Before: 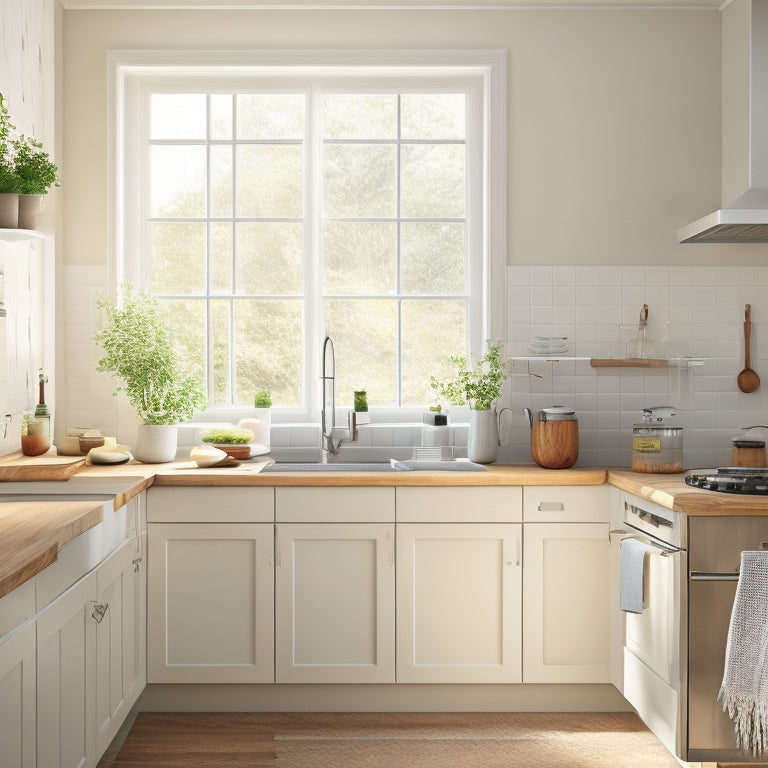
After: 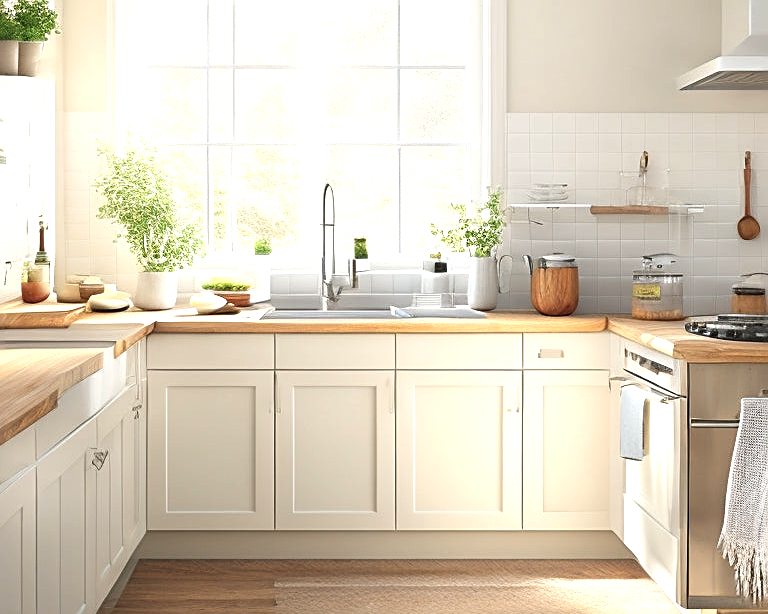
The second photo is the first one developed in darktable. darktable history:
exposure: exposure 0.636 EV, compensate highlight preservation false
sharpen: on, module defaults
crop and rotate: top 19.998%
